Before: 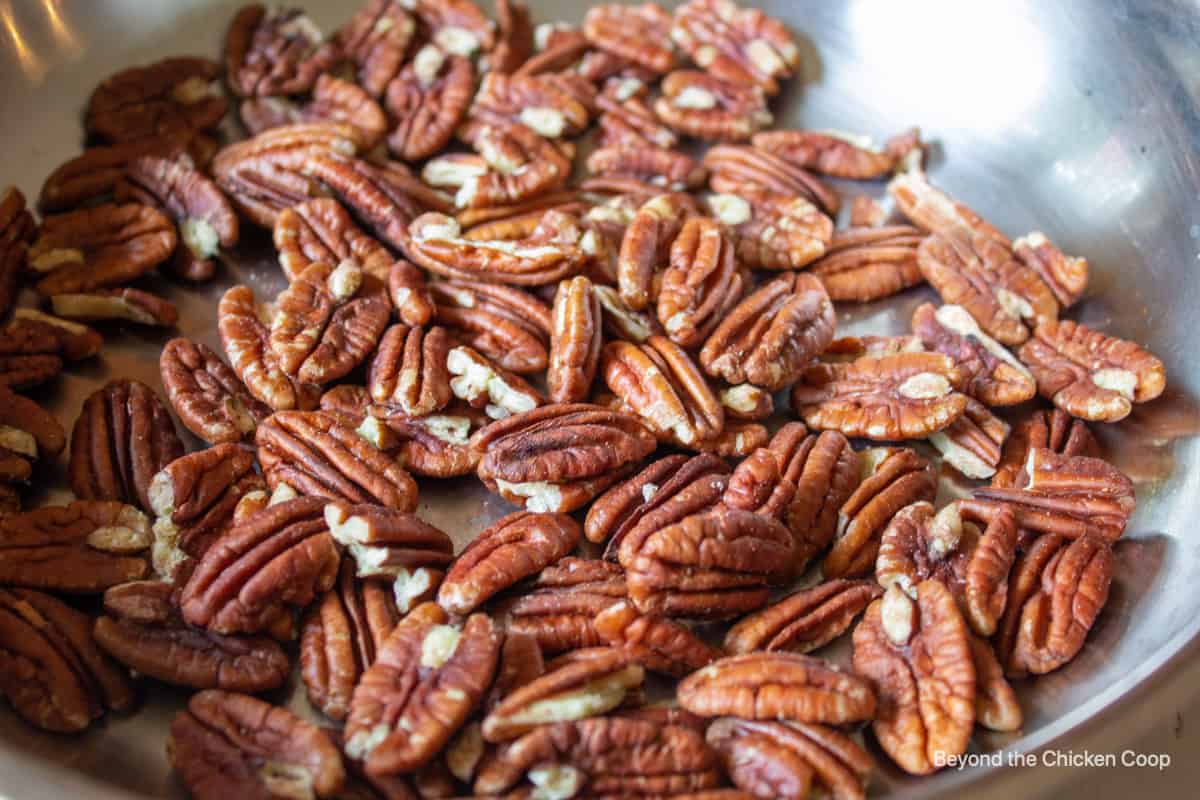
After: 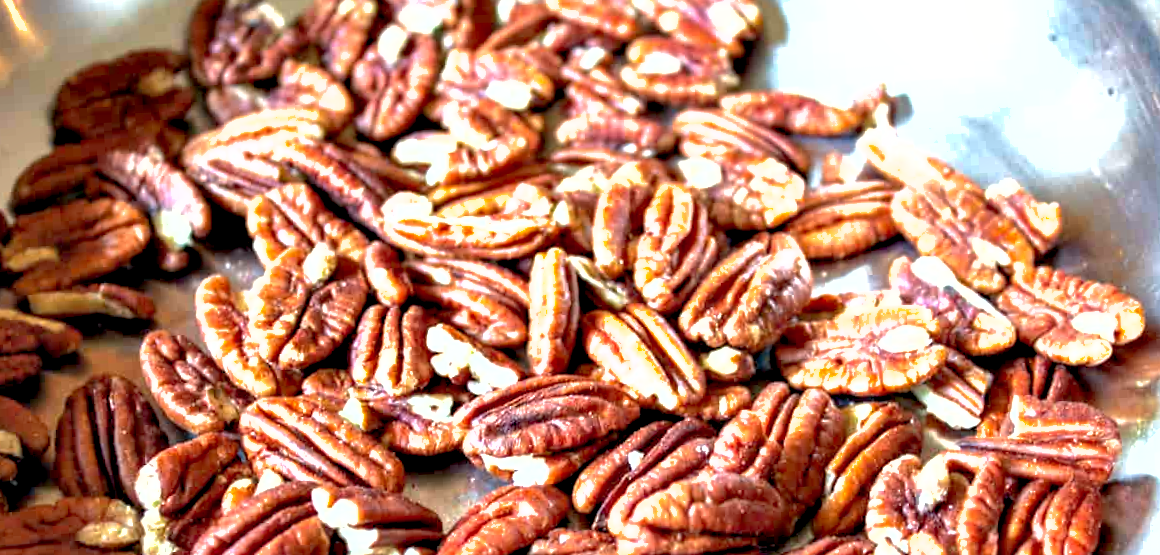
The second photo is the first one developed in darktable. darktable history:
exposure: black level correction 0, exposure 1 EV, compensate exposure bias true, compensate highlight preservation false
tone curve: curves: ch0 [(0, 0) (0.003, 0.003) (0.011, 0.011) (0.025, 0.025) (0.044, 0.045) (0.069, 0.07) (0.1, 0.101) (0.136, 0.138) (0.177, 0.18) (0.224, 0.228) (0.277, 0.281) (0.335, 0.34) (0.399, 0.405) (0.468, 0.475) (0.543, 0.551) (0.623, 0.633) (0.709, 0.72) (0.801, 0.813) (0.898, 0.907) (1, 1)], preserve colors none
crop: bottom 24.967%
shadows and highlights: on, module defaults
levels: levels [0, 0.492, 0.984]
rotate and perspective: rotation -3°, crop left 0.031, crop right 0.968, crop top 0.07, crop bottom 0.93
contrast equalizer: octaves 7, y [[0.6 ×6], [0.55 ×6], [0 ×6], [0 ×6], [0 ×6]]
